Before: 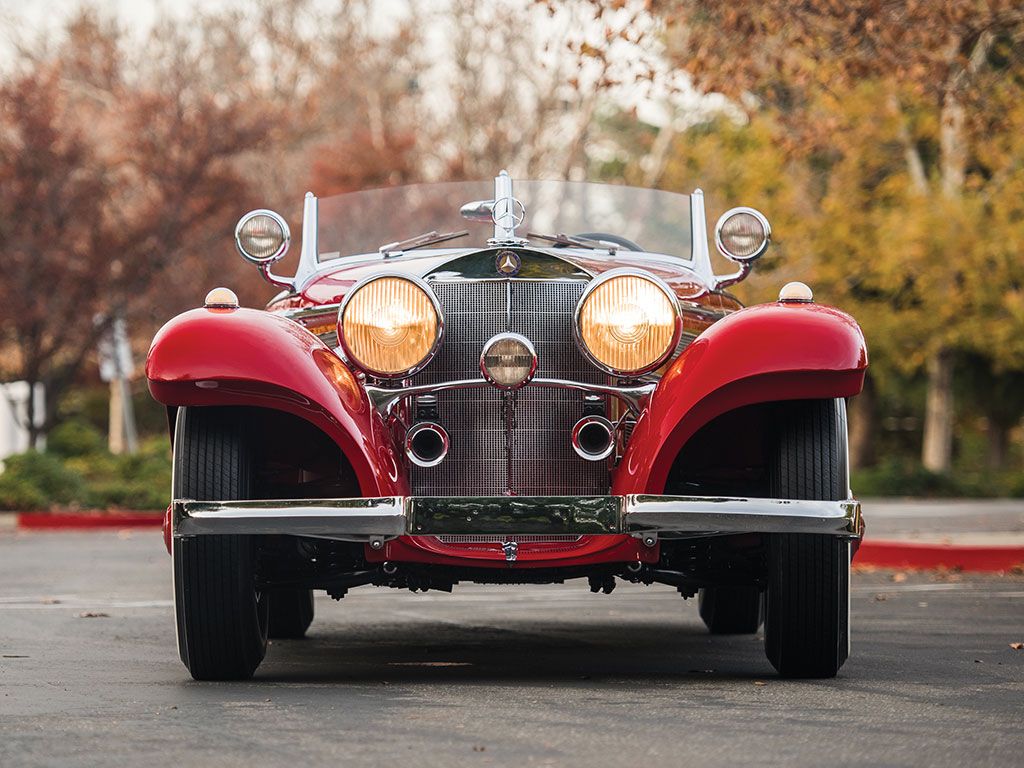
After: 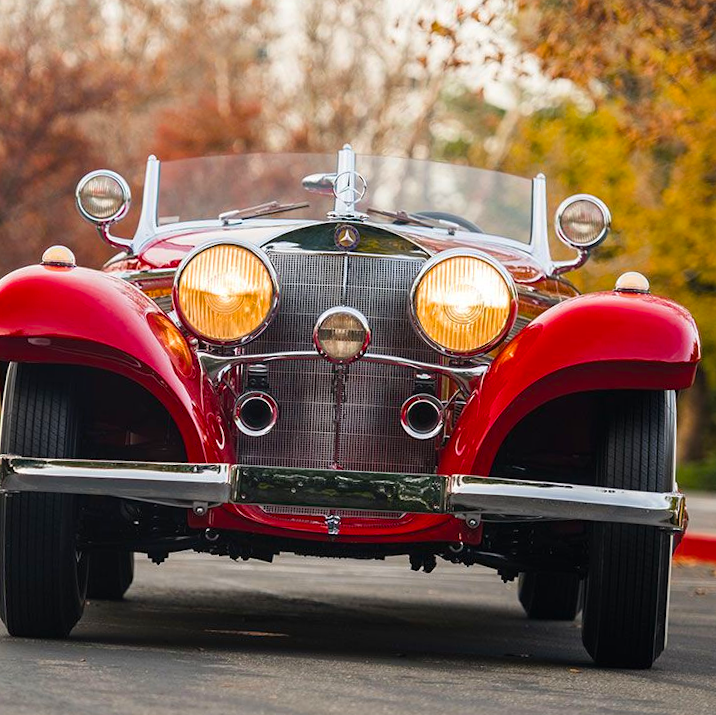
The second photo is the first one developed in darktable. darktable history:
crop and rotate: angle -3.19°, left 14.013%, top 0.03%, right 10.881%, bottom 0.066%
color balance rgb: linear chroma grading › global chroma 14.512%, perceptual saturation grading › global saturation 19.594%
